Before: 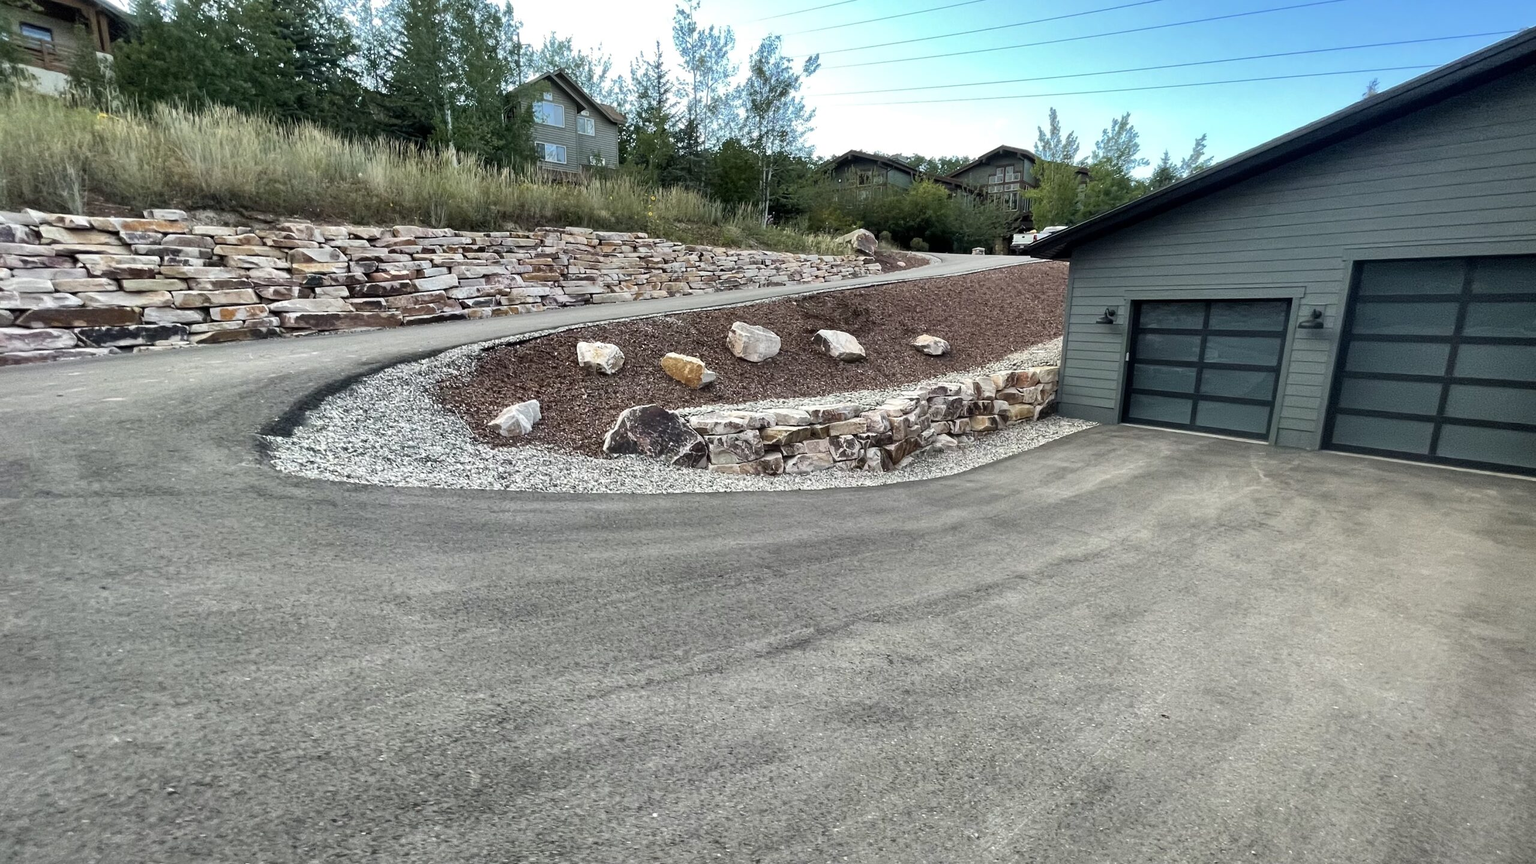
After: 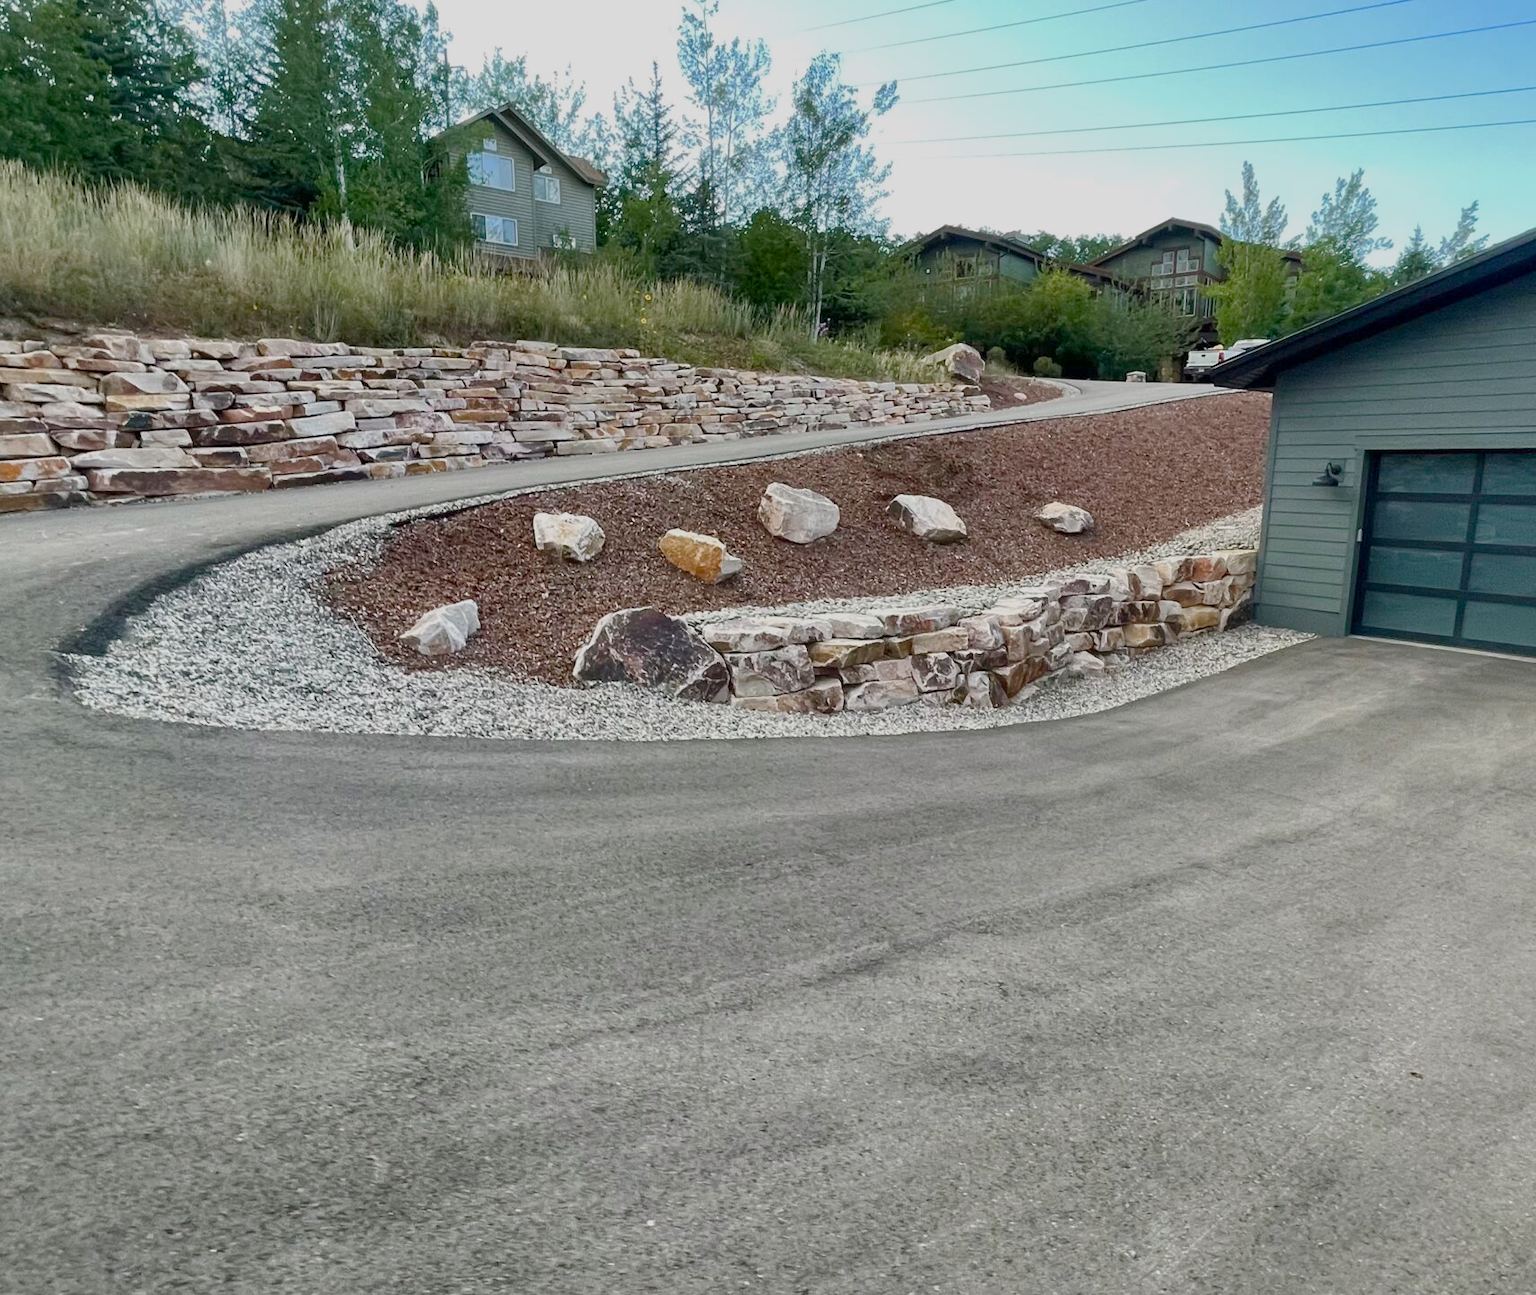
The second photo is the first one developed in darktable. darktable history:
crop and rotate: left 14.436%, right 18.898%
color balance rgb: shadows lift › chroma 1%, shadows lift › hue 113°, highlights gain › chroma 0.2%, highlights gain › hue 333°, perceptual saturation grading › global saturation 20%, perceptual saturation grading › highlights -50%, perceptual saturation grading › shadows 25%, contrast -20%
